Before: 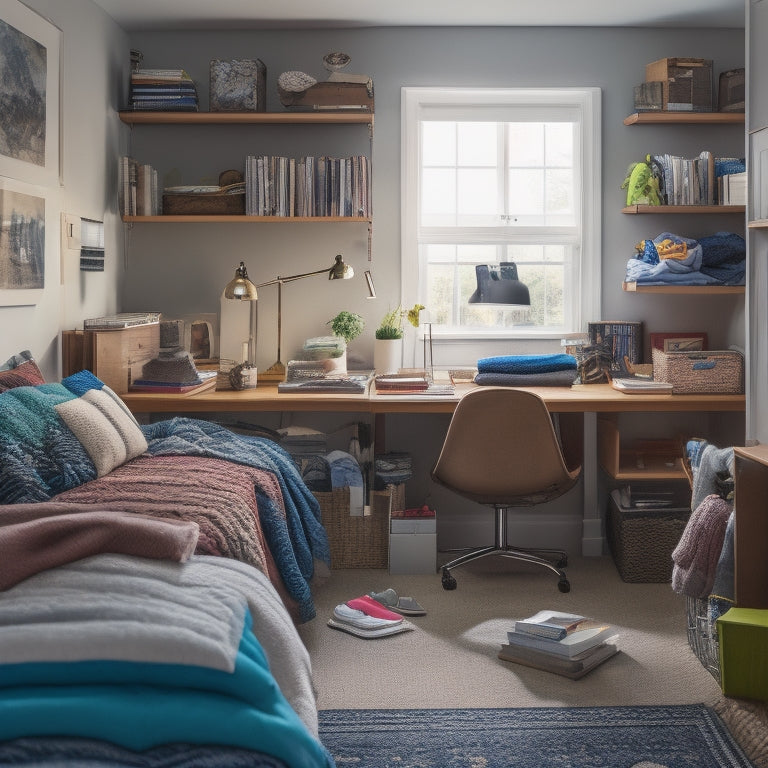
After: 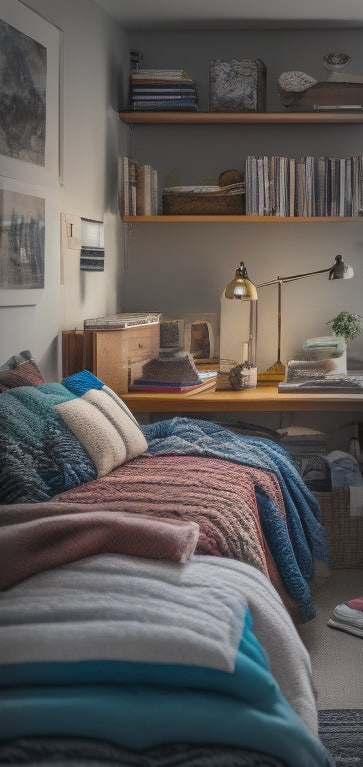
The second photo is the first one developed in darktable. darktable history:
vignetting: fall-off start 52.89%, saturation -0.646, automatic ratio true, width/height ratio 1.316, shape 0.221
crop and rotate: left 0.035%, top 0%, right 52.626%
tone equalizer: edges refinement/feathering 500, mask exposure compensation -1.57 EV, preserve details no
color correction: highlights b* 0.025, saturation 0.846
color balance rgb: shadows fall-off 101.868%, linear chroma grading › global chroma 14.744%, perceptual saturation grading › global saturation 30.727%, mask middle-gray fulcrum 22.61%
